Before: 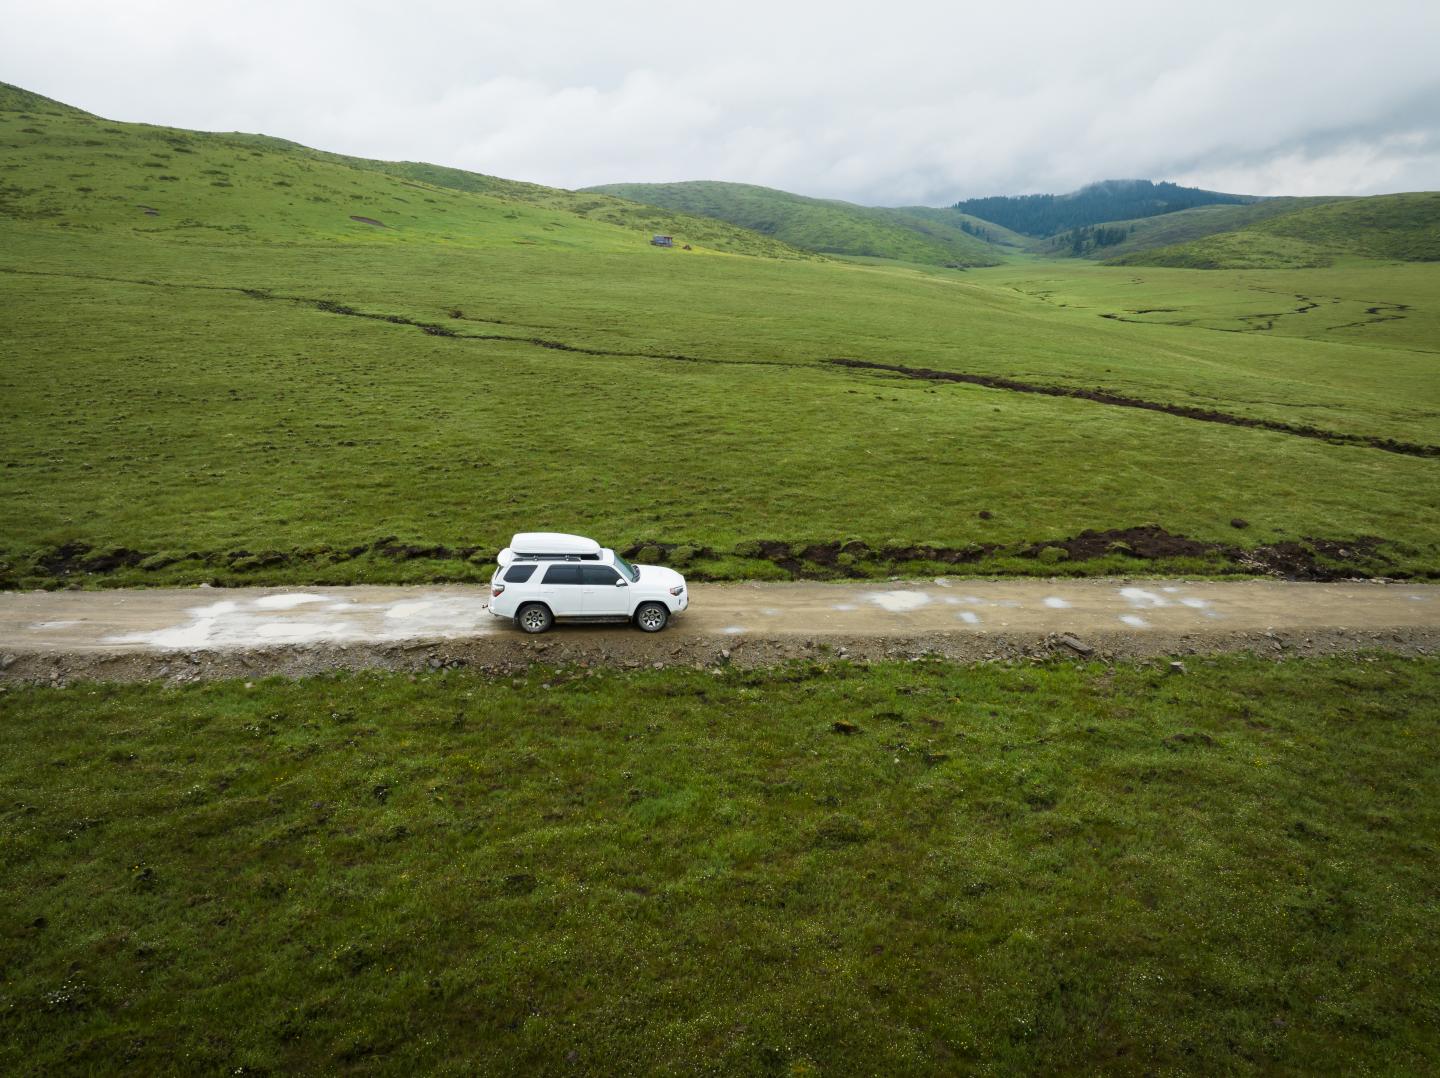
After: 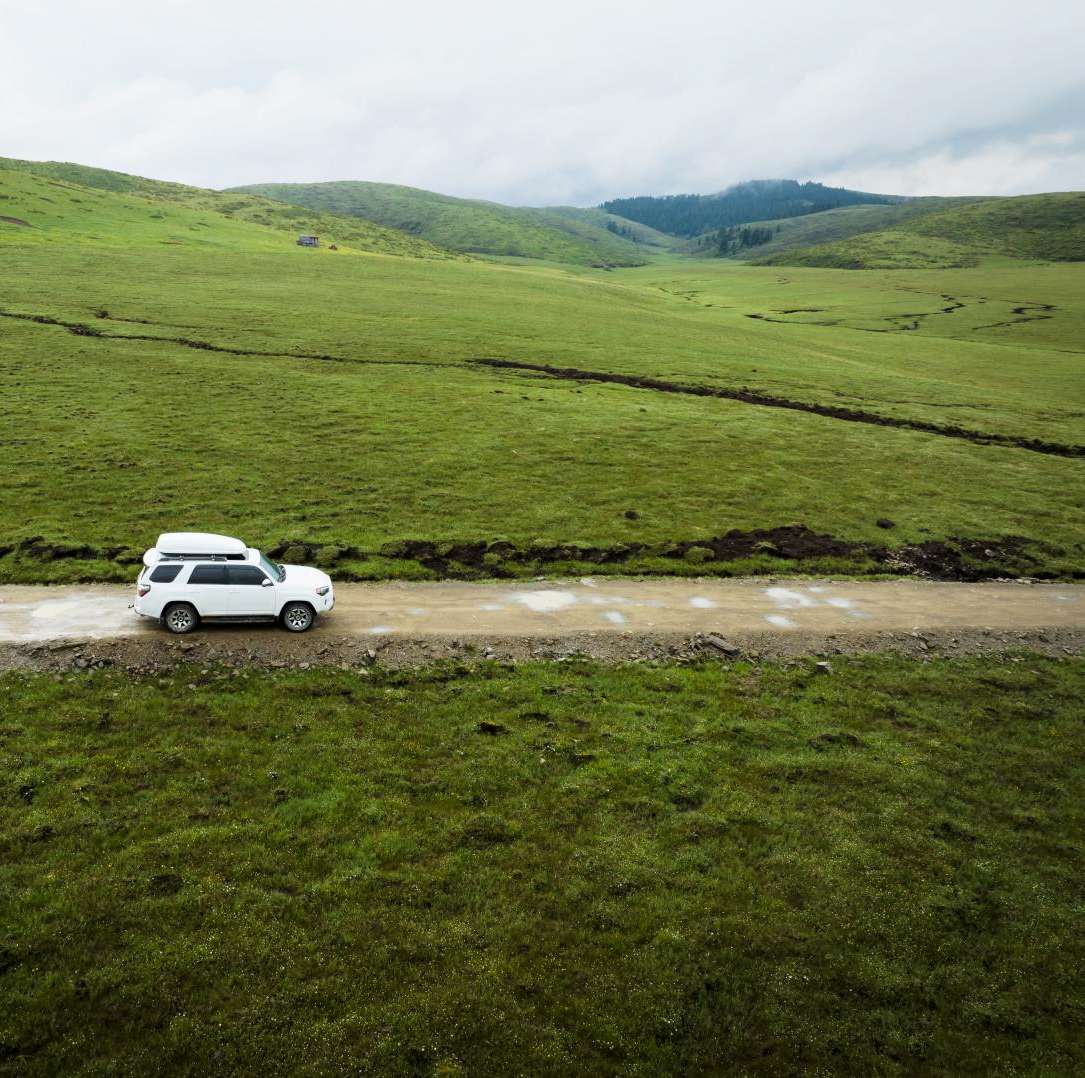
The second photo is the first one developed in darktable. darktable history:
crop and rotate: left 24.6%
tone curve: curves: ch0 [(0.021, 0) (0.104, 0.052) (0.496, 0.526) (0.737, 0.783) (1, 1)], color space Lab, linked channels, preserve colors none
